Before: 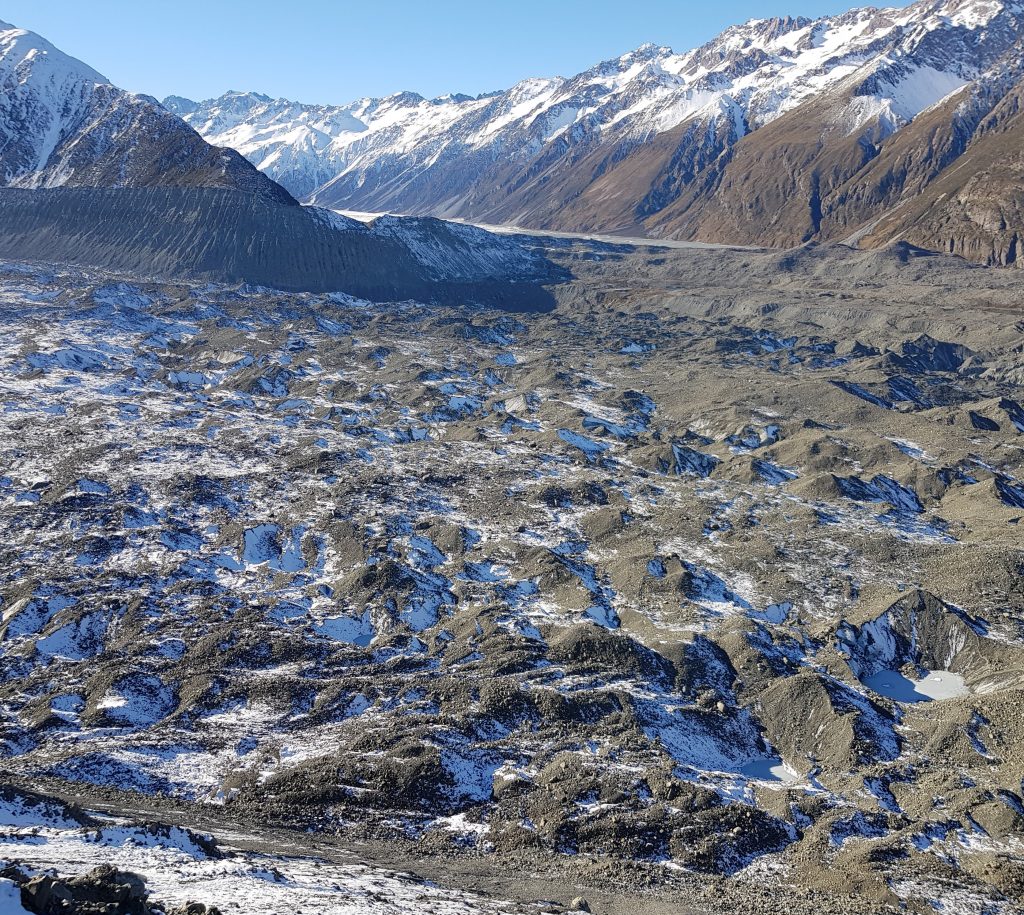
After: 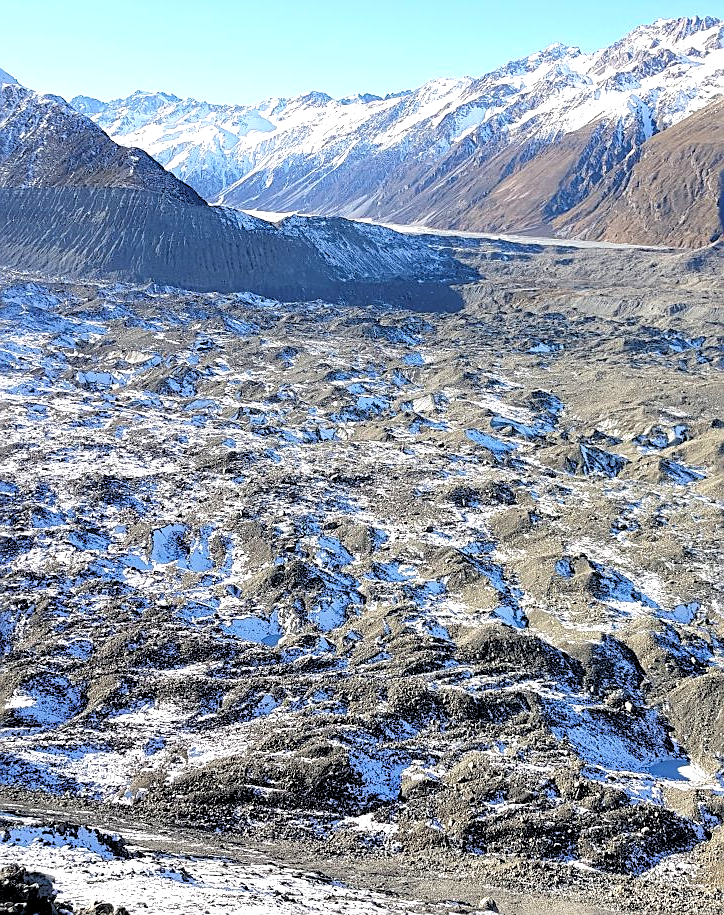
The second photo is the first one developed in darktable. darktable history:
crop and rotate: left 9.061%, right 20.142%
sharpen: on, module defaults
rgb levels: levels [[0.013, 0.434, 0.89], [0, 0.5, 1], [0, 0.5, 1]]
exposure: exposure 0.6 EV, compensate highlight preservation false
shadows and highlights: shadows 43.06, highlights 6.94
